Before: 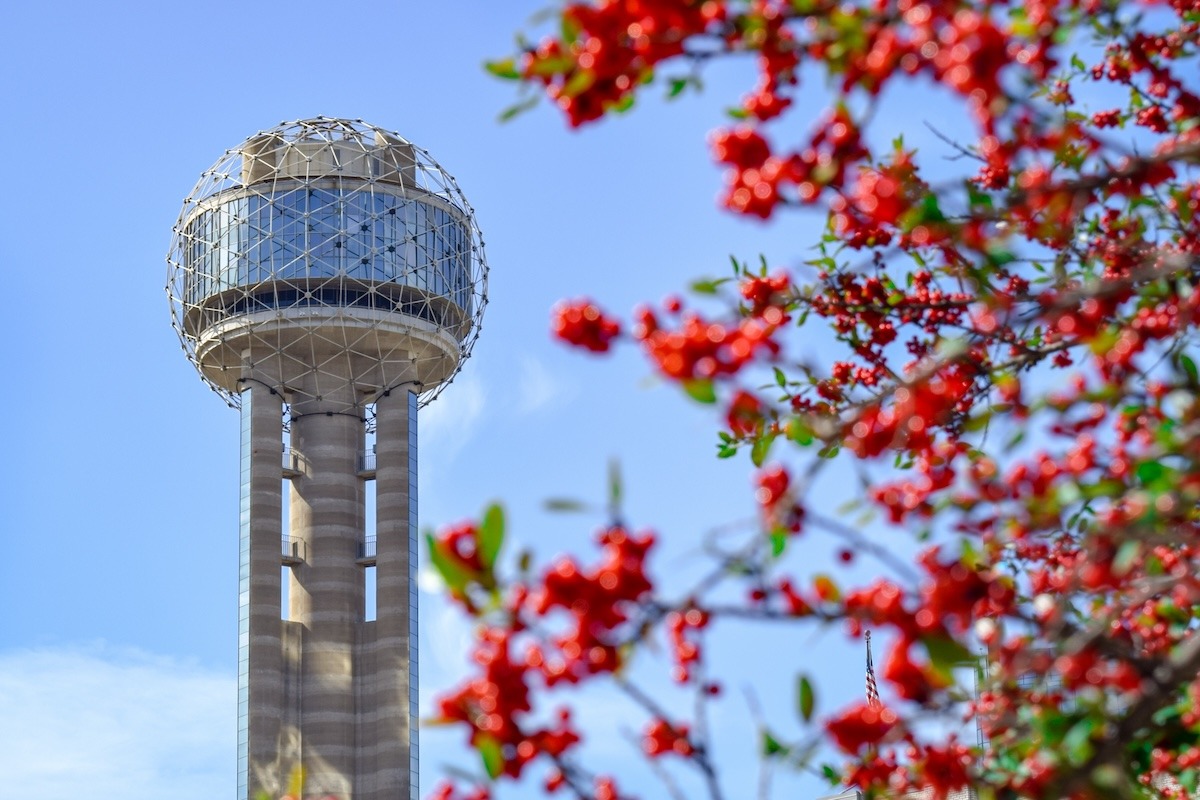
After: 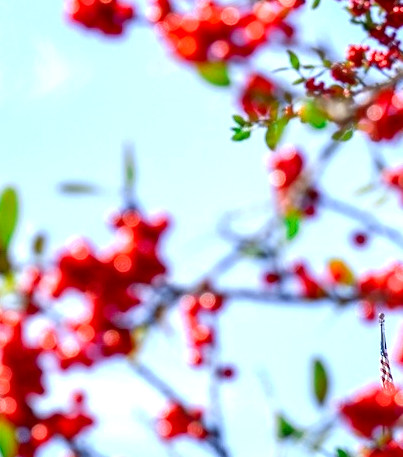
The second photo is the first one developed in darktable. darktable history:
crop: left 40.51%, top 39.682%, right 25.902%, bottom 3.144%
exposure: black level correction 0, exposure 0.895 EV, compensate exposure bias true, compensate highlight preservation false
contrast brightness saturation: brightness -0.097
